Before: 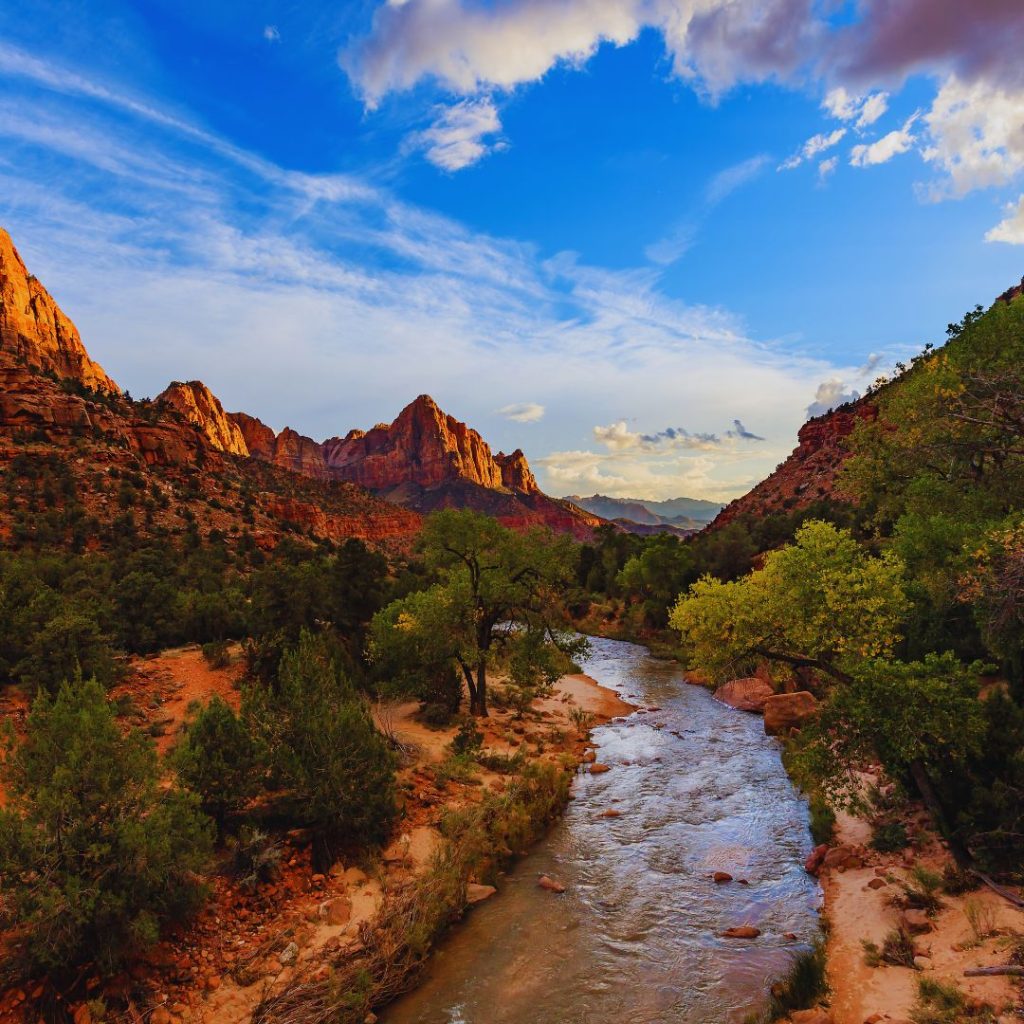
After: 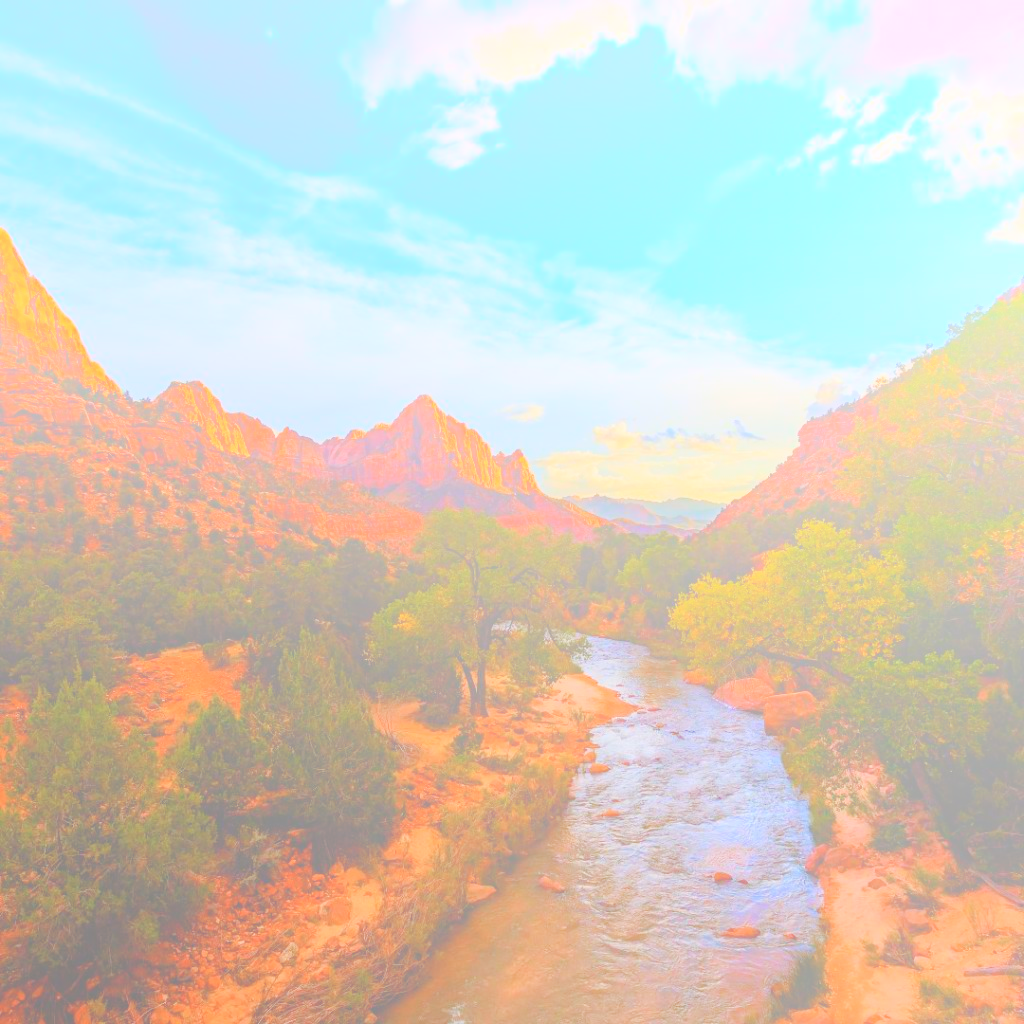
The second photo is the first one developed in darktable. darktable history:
bloom: size 85%, threshold 5%, strength 85%
haze removal: compatibility mode true, adaptive false
